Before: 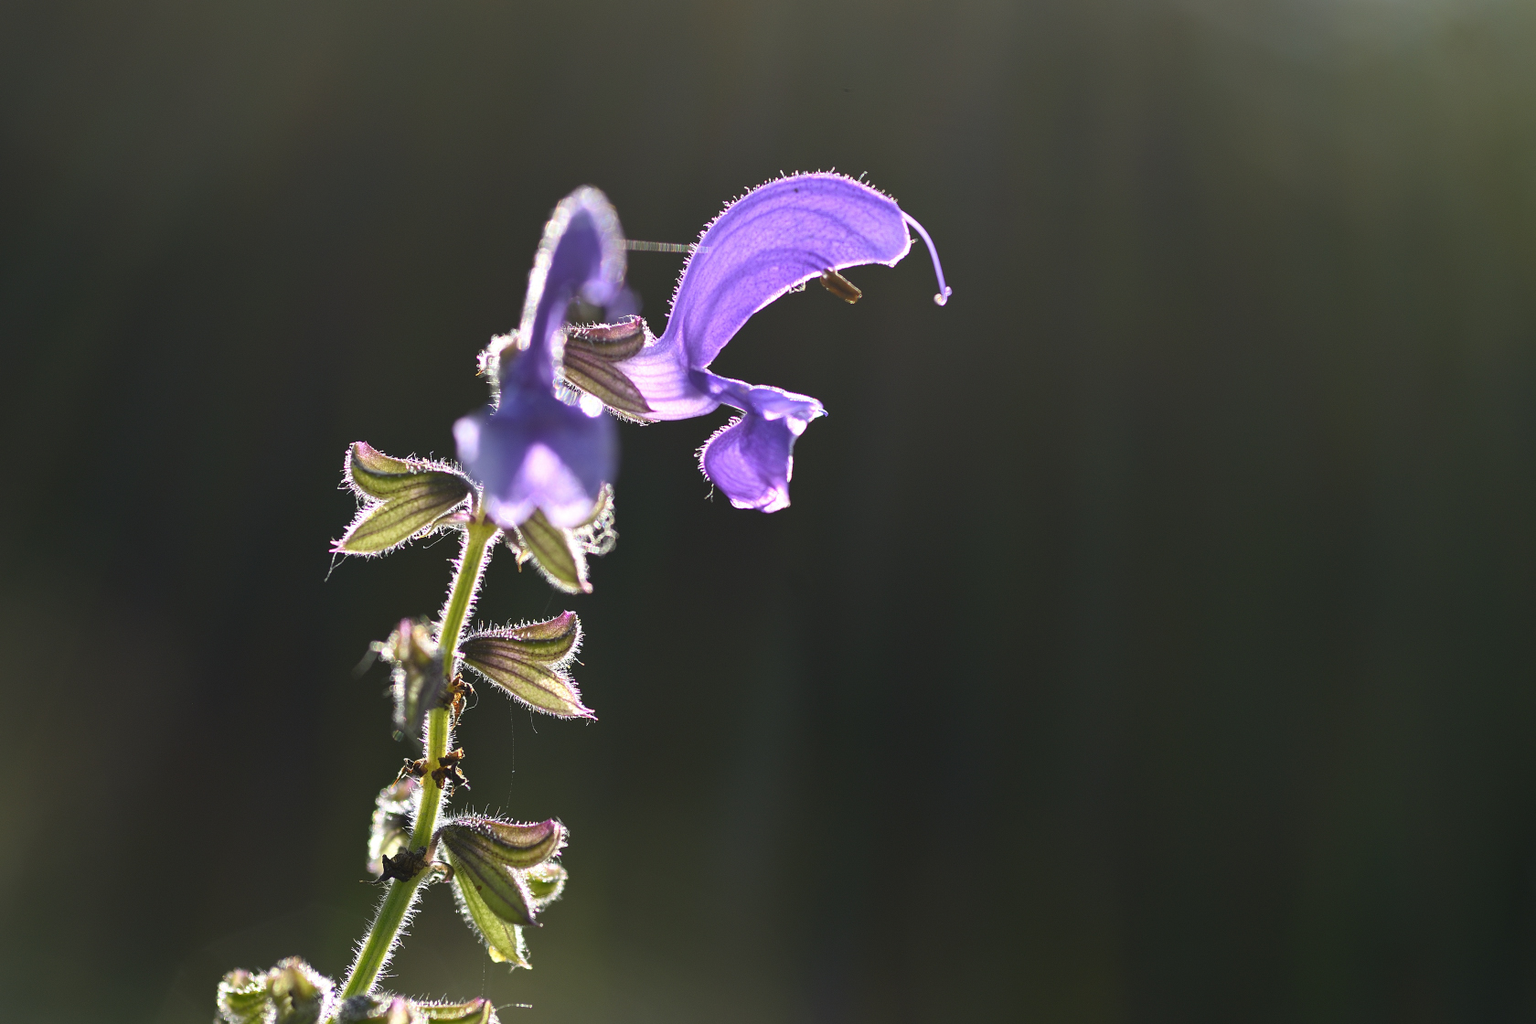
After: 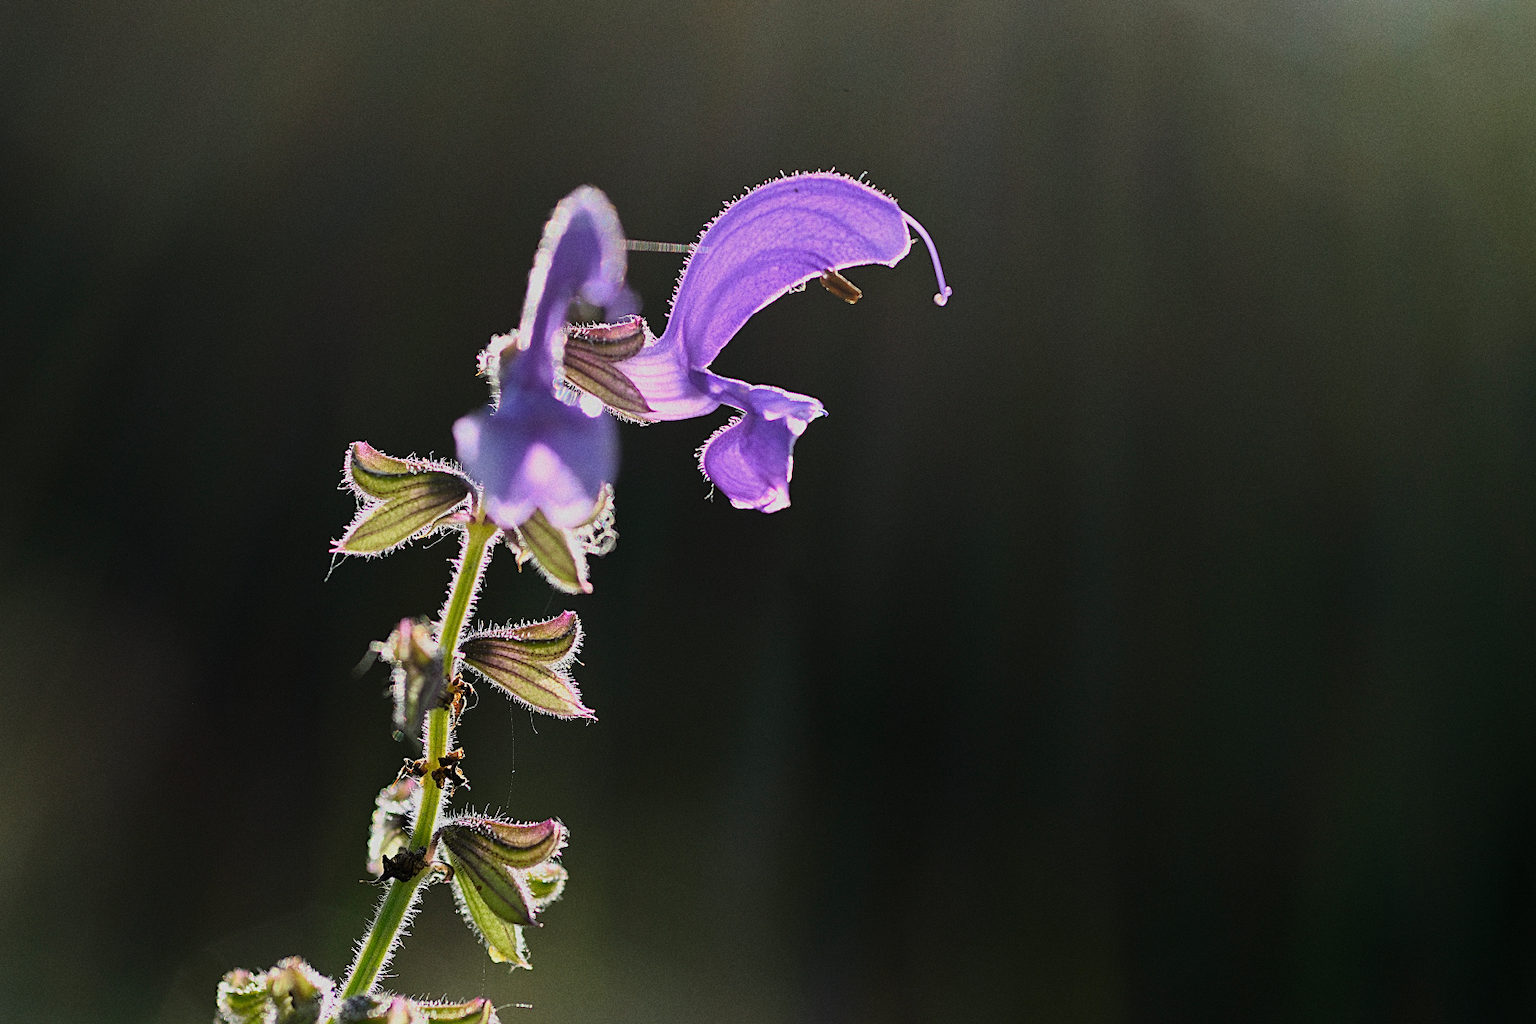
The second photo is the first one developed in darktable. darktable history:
grain: coarseness 0.09 ISO
sharpen: on, module defaults
filmic rgb: black relative exposure -7.82 EV, white relative exposure 4.29 EV, hardness 3.86, color science v6 (2022)
